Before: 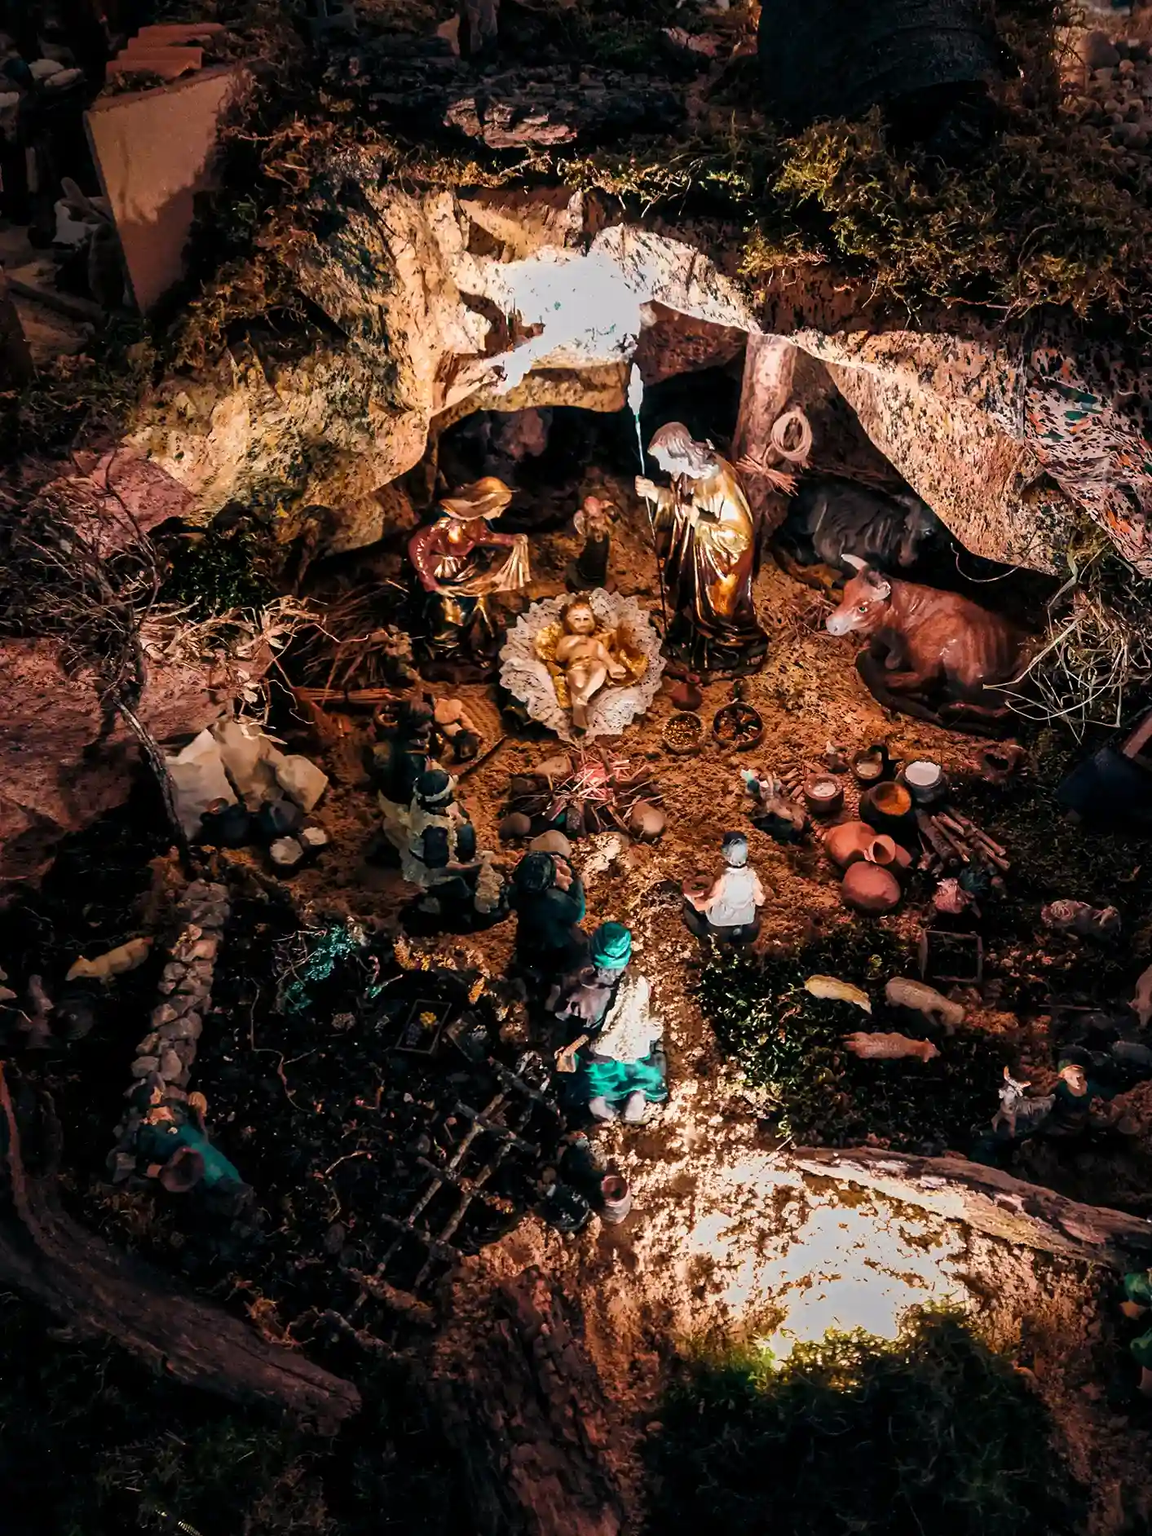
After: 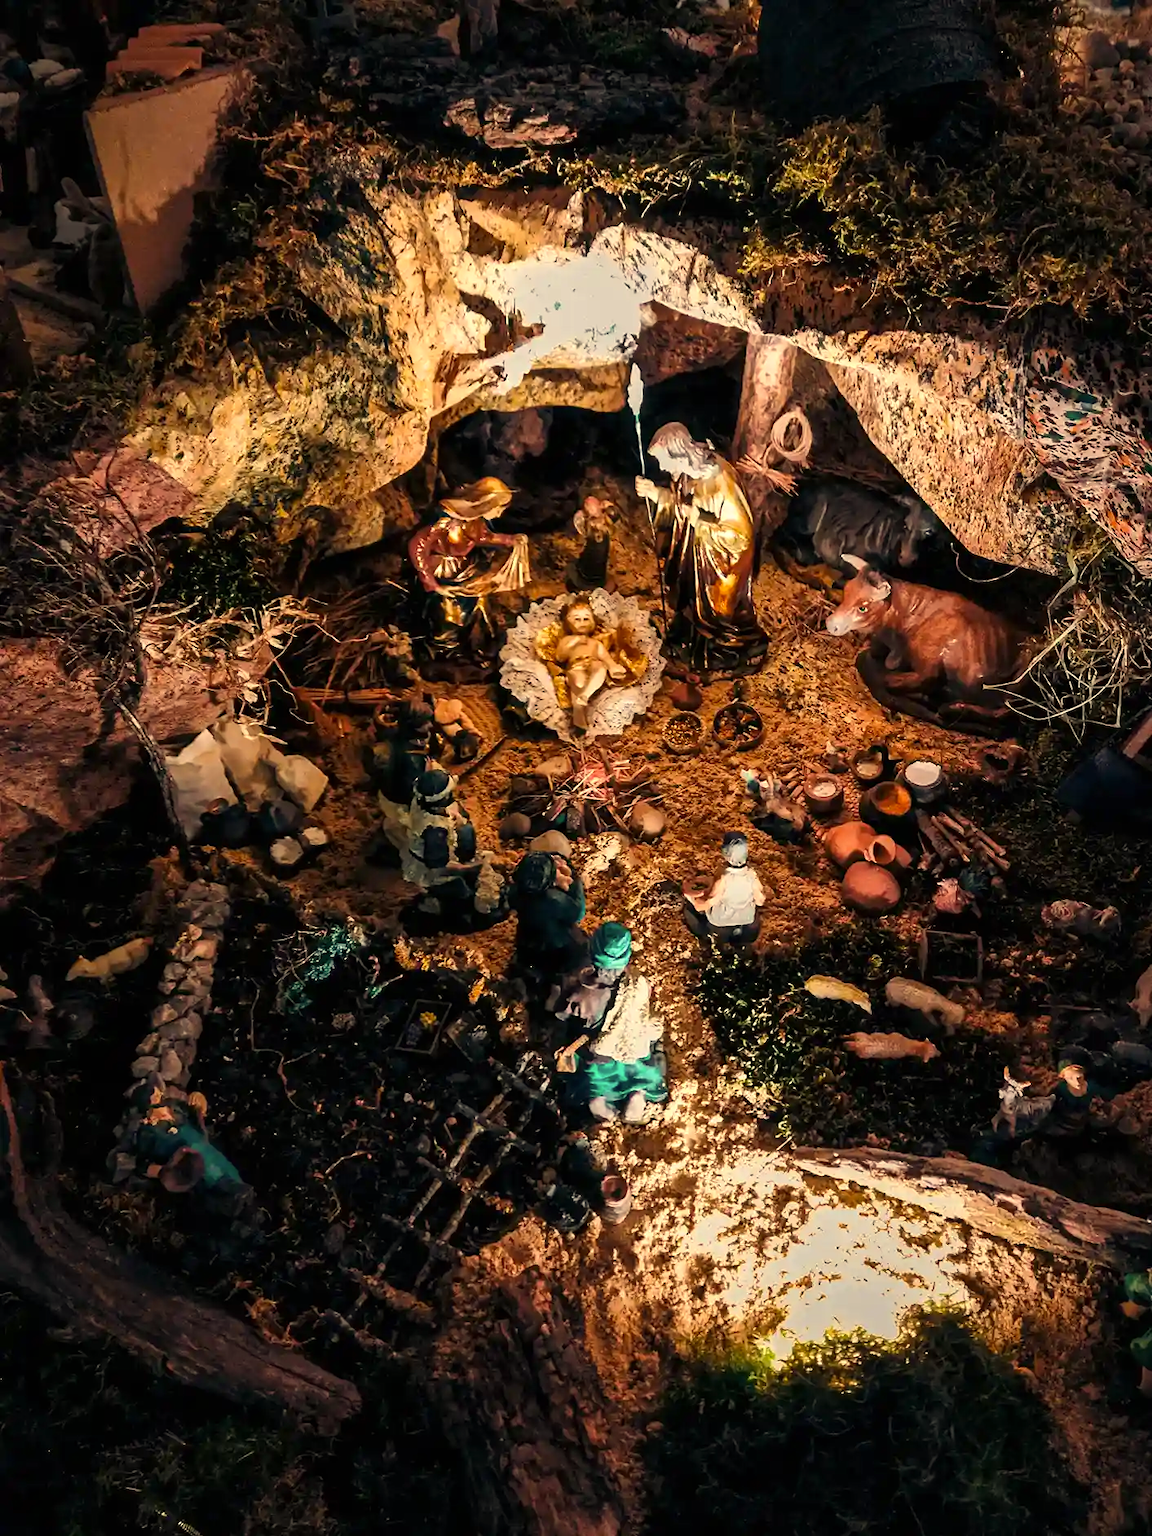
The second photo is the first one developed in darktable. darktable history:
color correction: highlights a* 1.41, highlights b* 18.22
exposure: black level correction 0, exposure 0.199 EV, compensate exposure bias true, compensate highlight preservation false
